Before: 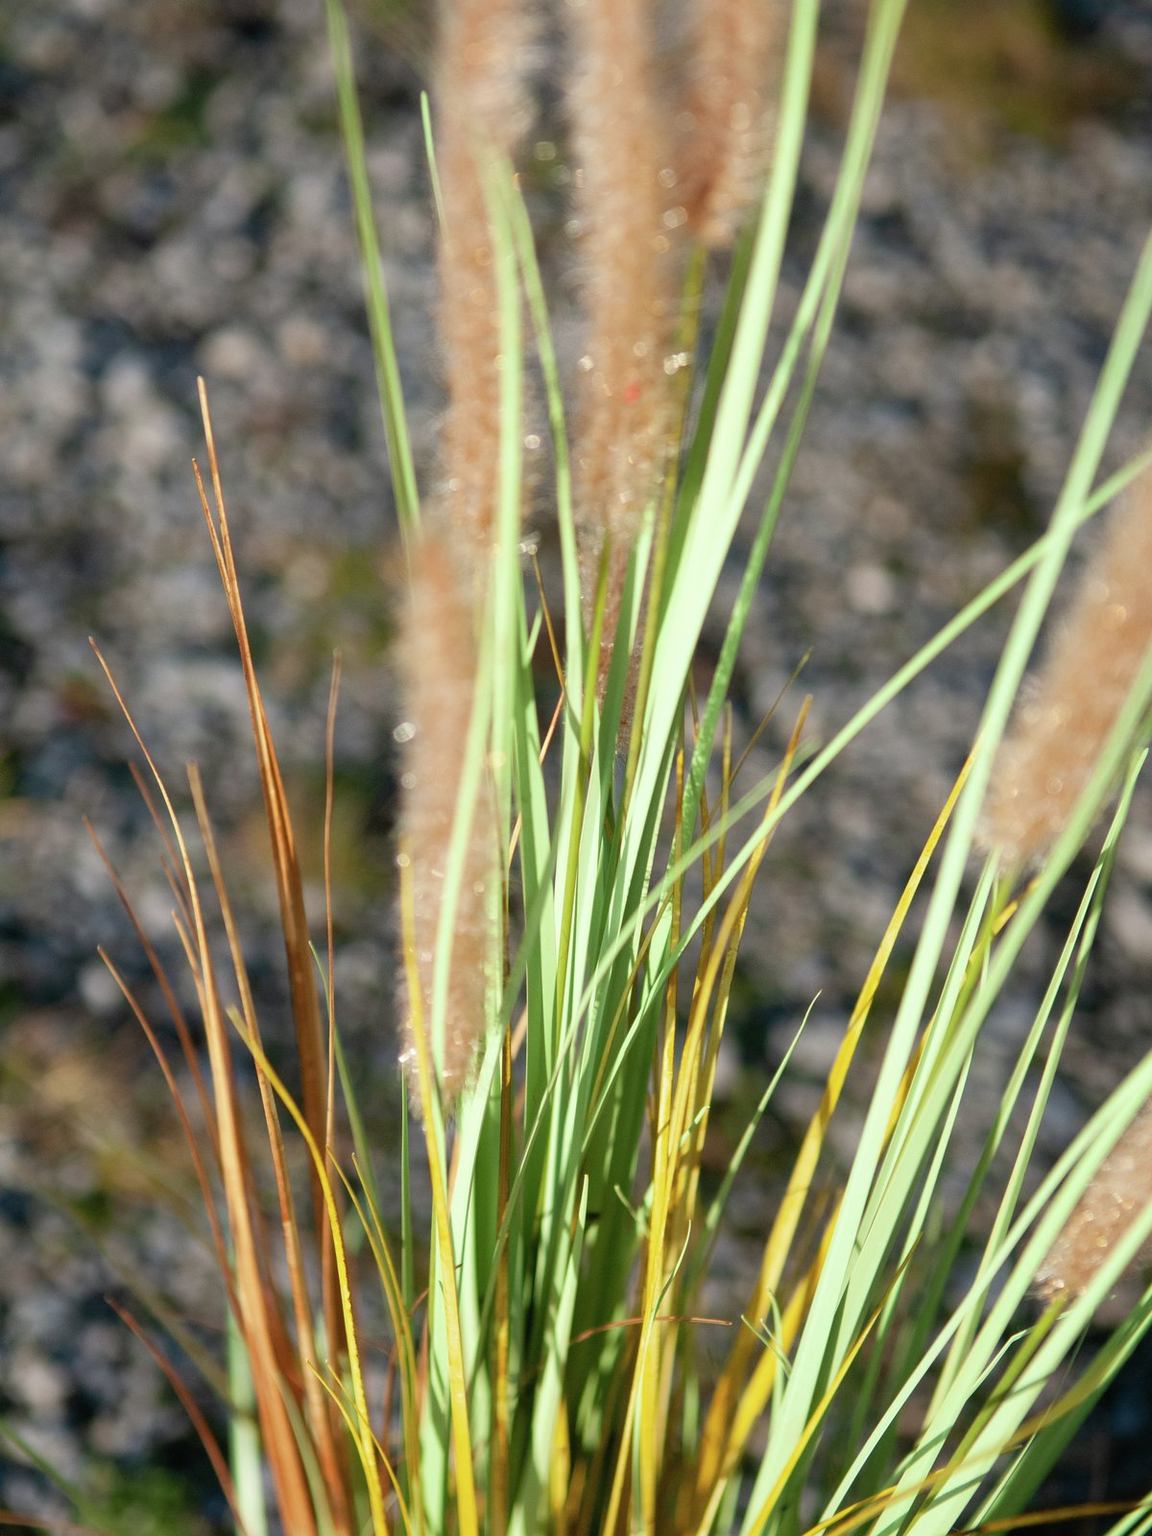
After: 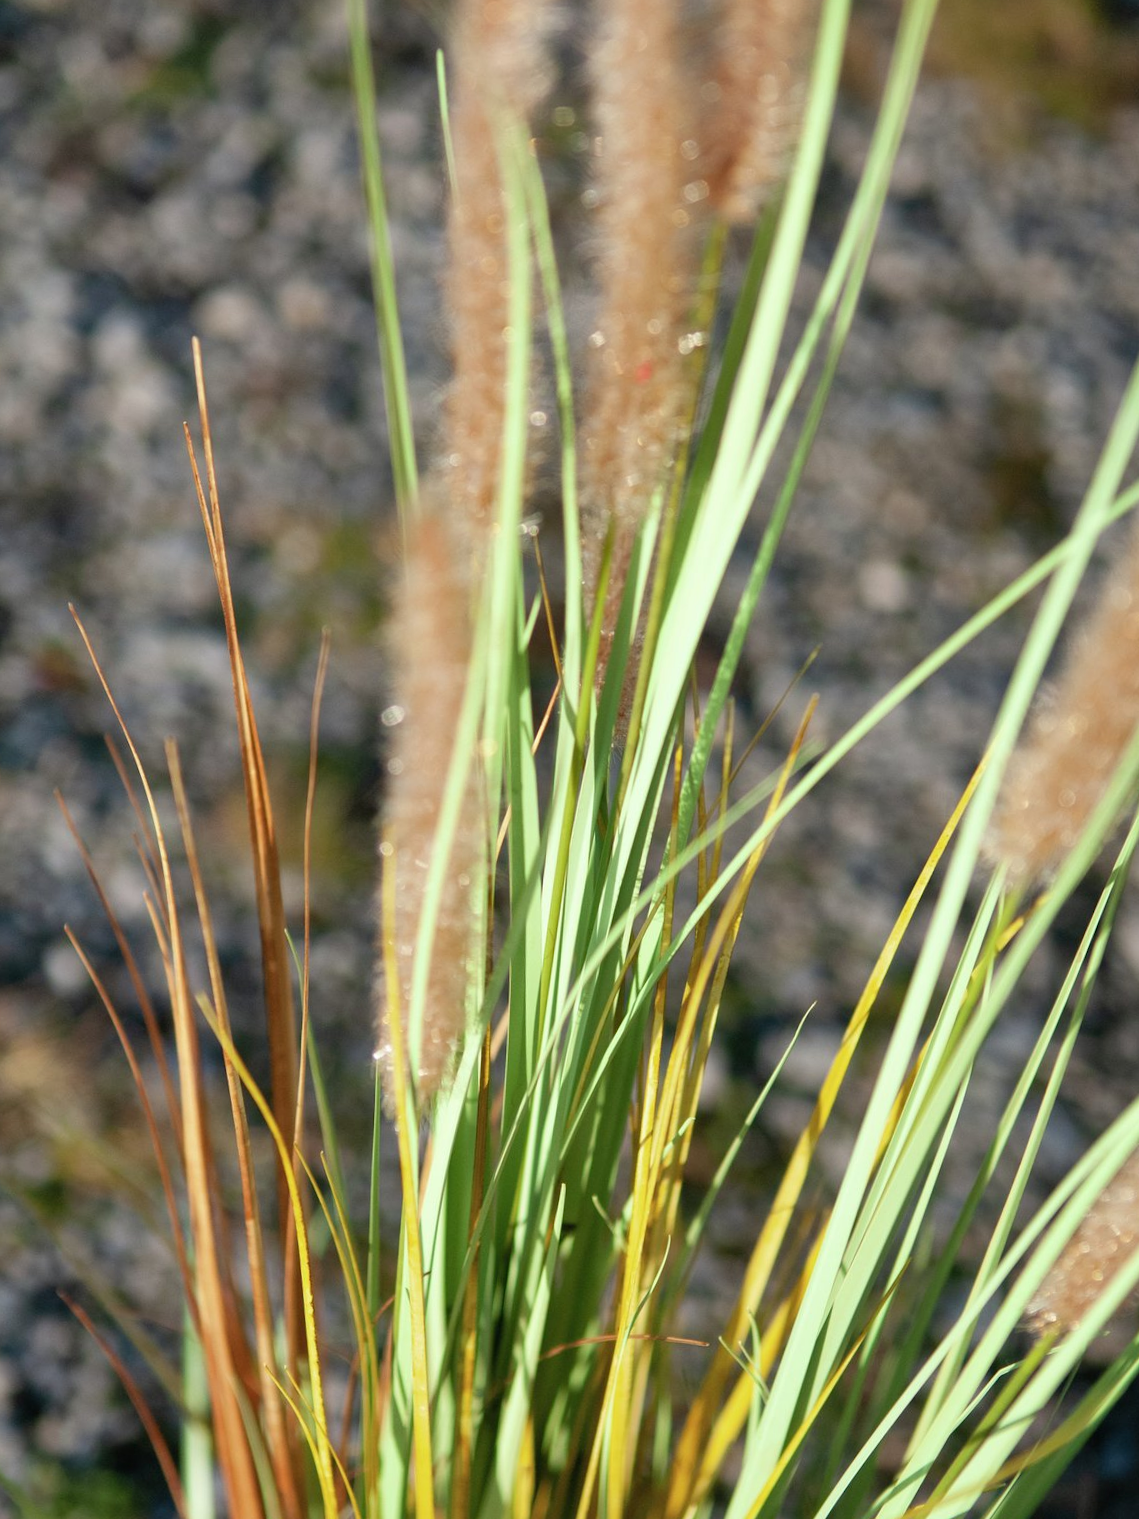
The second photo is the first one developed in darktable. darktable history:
shadows and highlights: low approximation 0.01, soften with gaussian
crop and rotate: angle -2.31°
